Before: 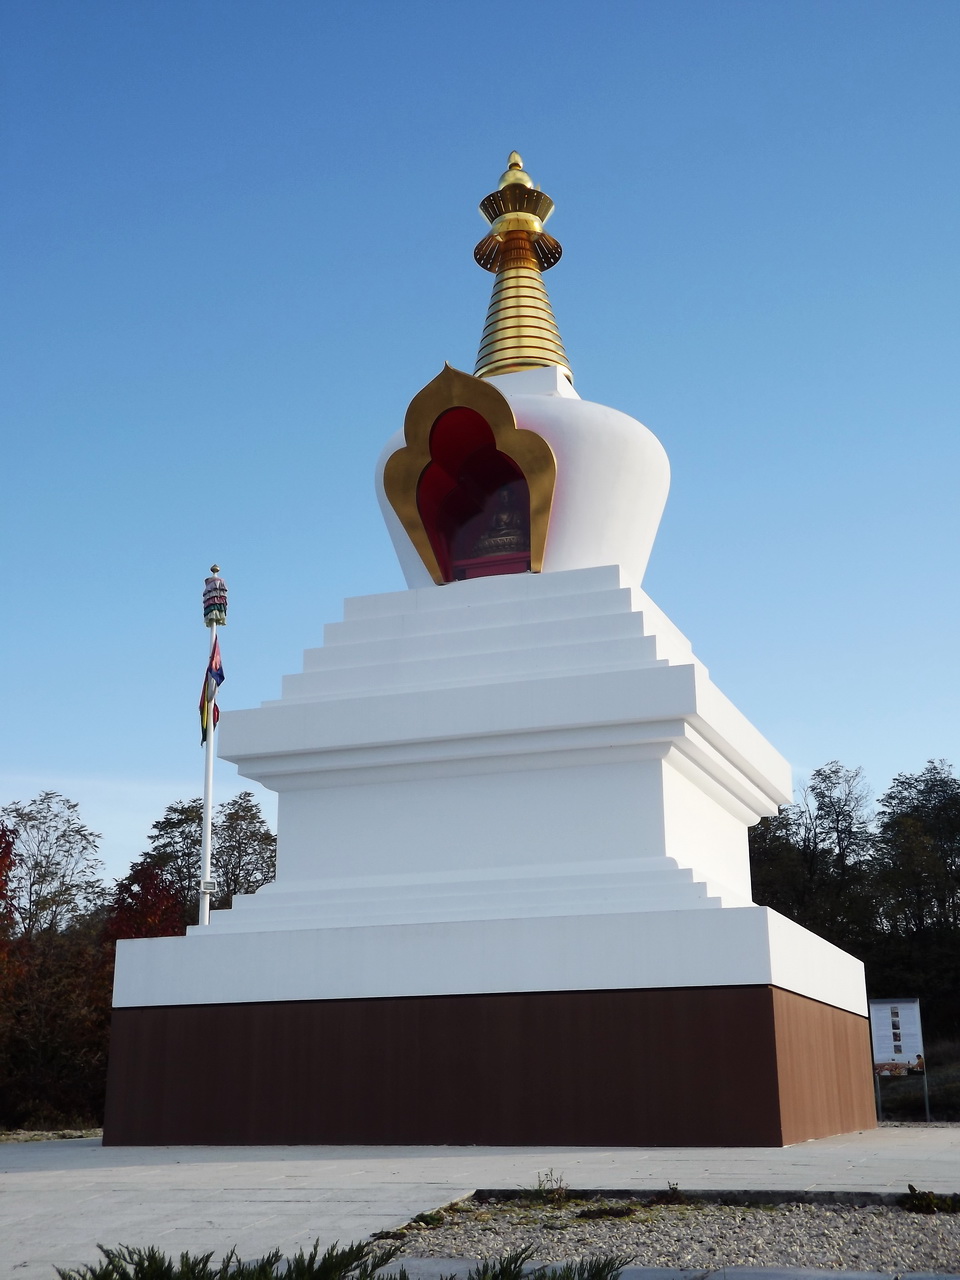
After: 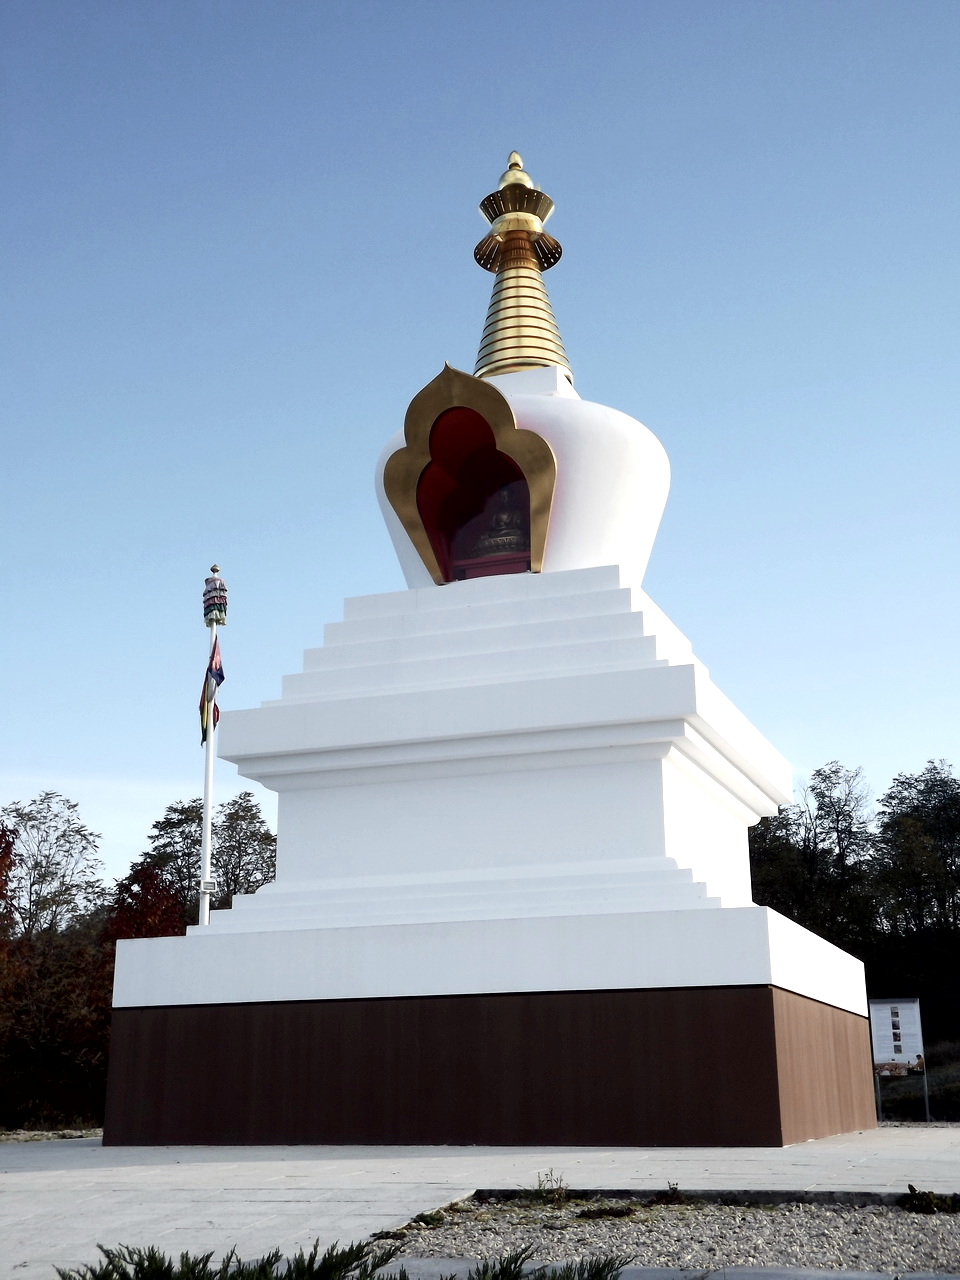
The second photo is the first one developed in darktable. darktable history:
exposure: black level correction 0.005, exposure 0.417 EV, compensate highlight preservation false
contrast brightness saturation: contrast 0.1, saturation -0.36
